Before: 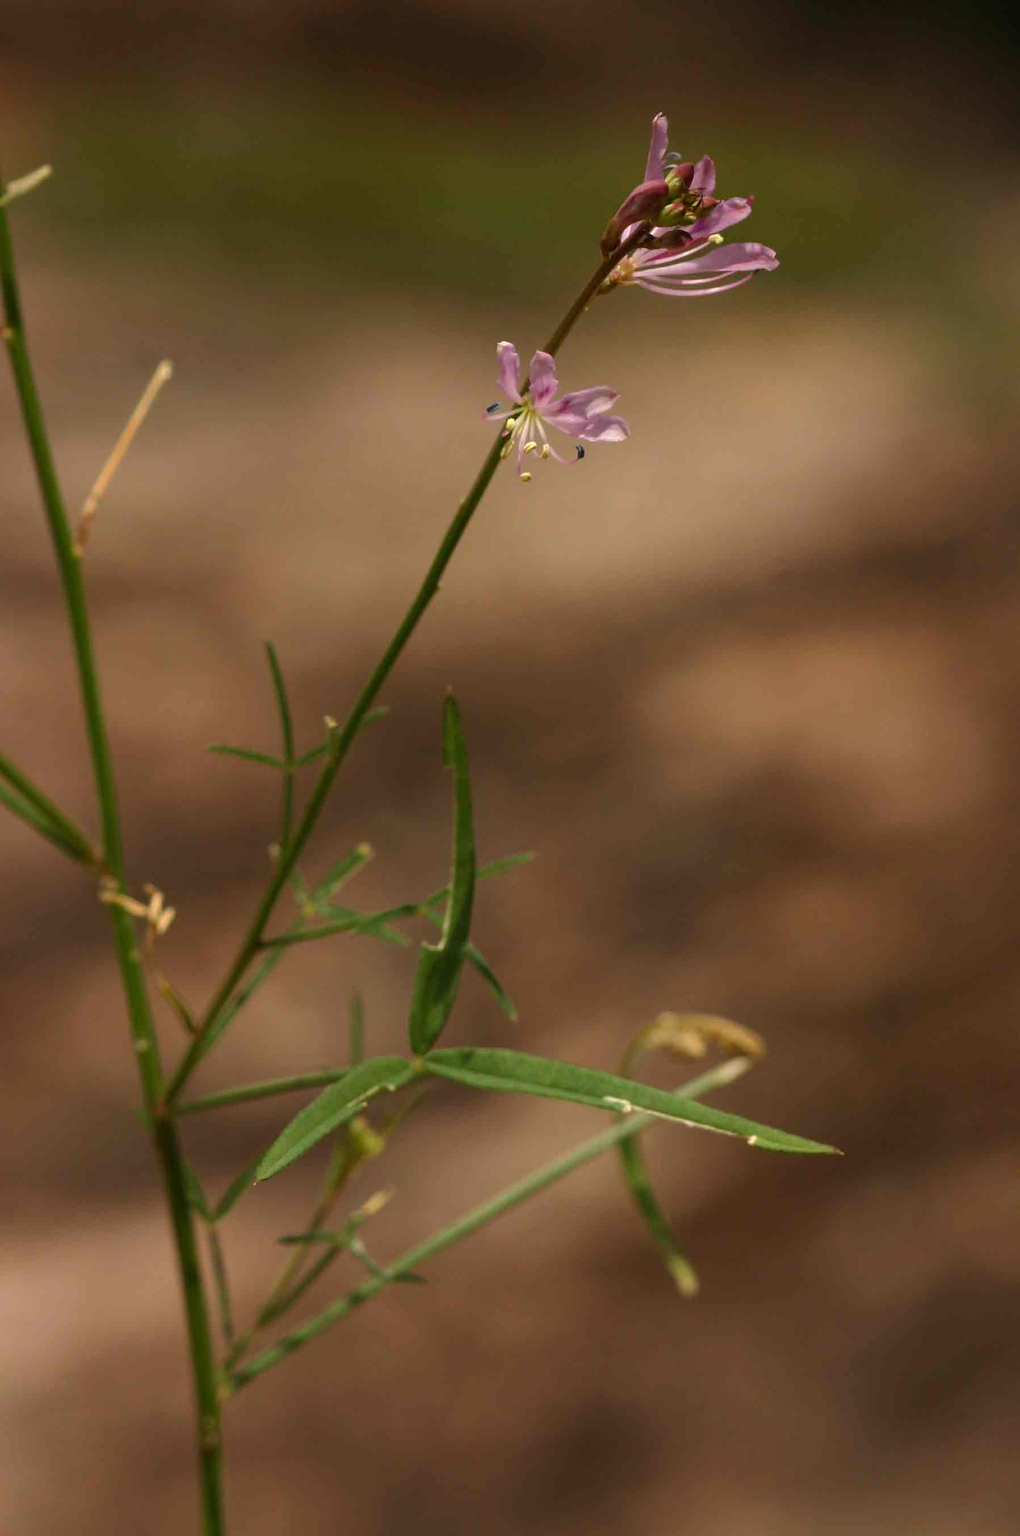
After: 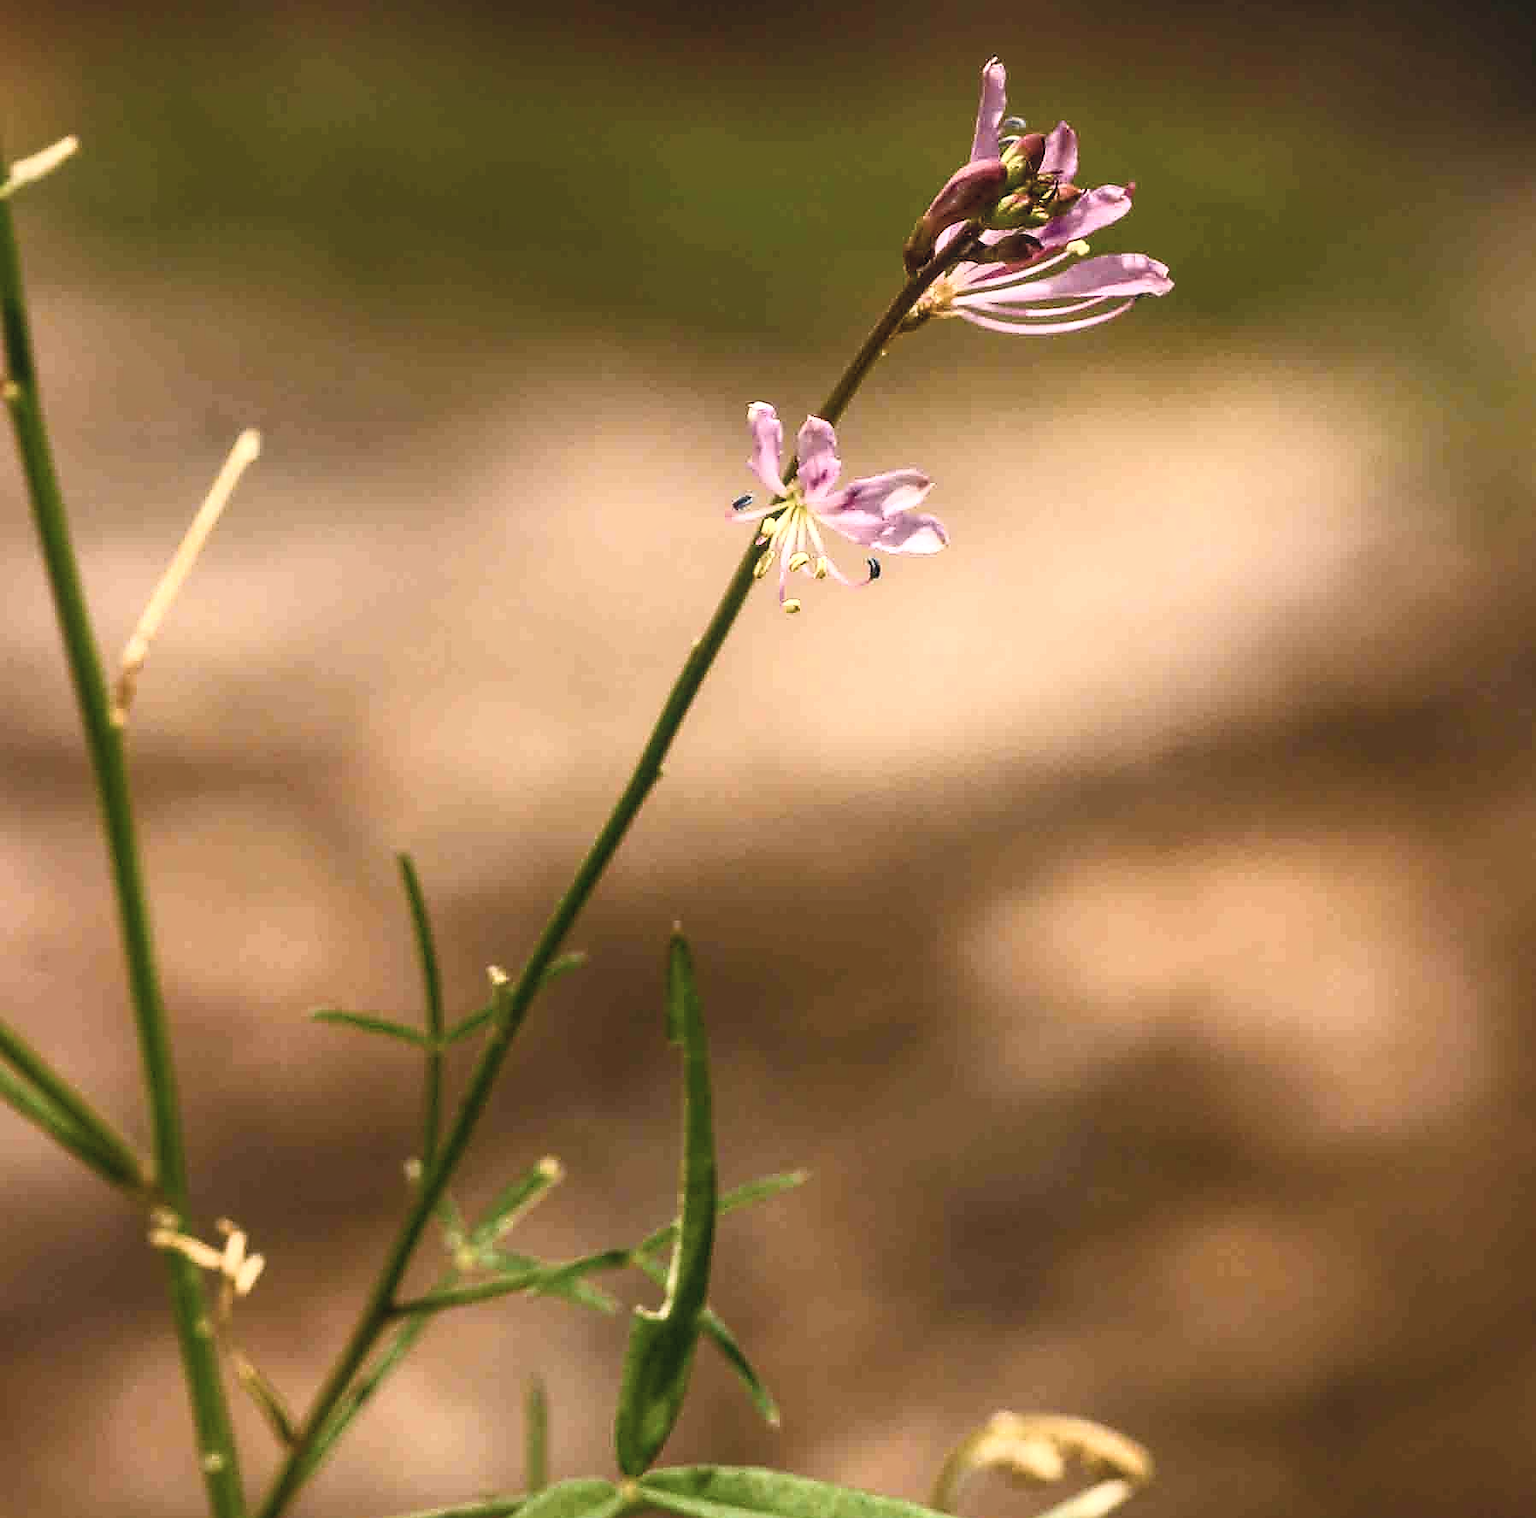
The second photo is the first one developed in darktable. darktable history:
white balance: red 1.009, blue 1.027
color balance rgb: shadows lift › chroma 1%, shadows lift › hue 217.2°, power › hue 310.8°, highlights gain › chroma 2%, highlights gain › hue 44.4°, global offset › luminance 0.25%, global offset › hue 171.6°, perceptual saturation grading › global saturation 14.09%, perceptual saturation grading › highlights -30%, perceptual saturation grading › shadows 50.67%, global vibrance 25%, contrast 20%
local contrast: on, module defaults
crop and rotate: top 4.848%, bottom 29.503%
sharpen: radius 1.4, amount 1.25, threshold 0.7
contrast brightness saturation: contrast 0.43, brightness 0.56, saturation -0.19
